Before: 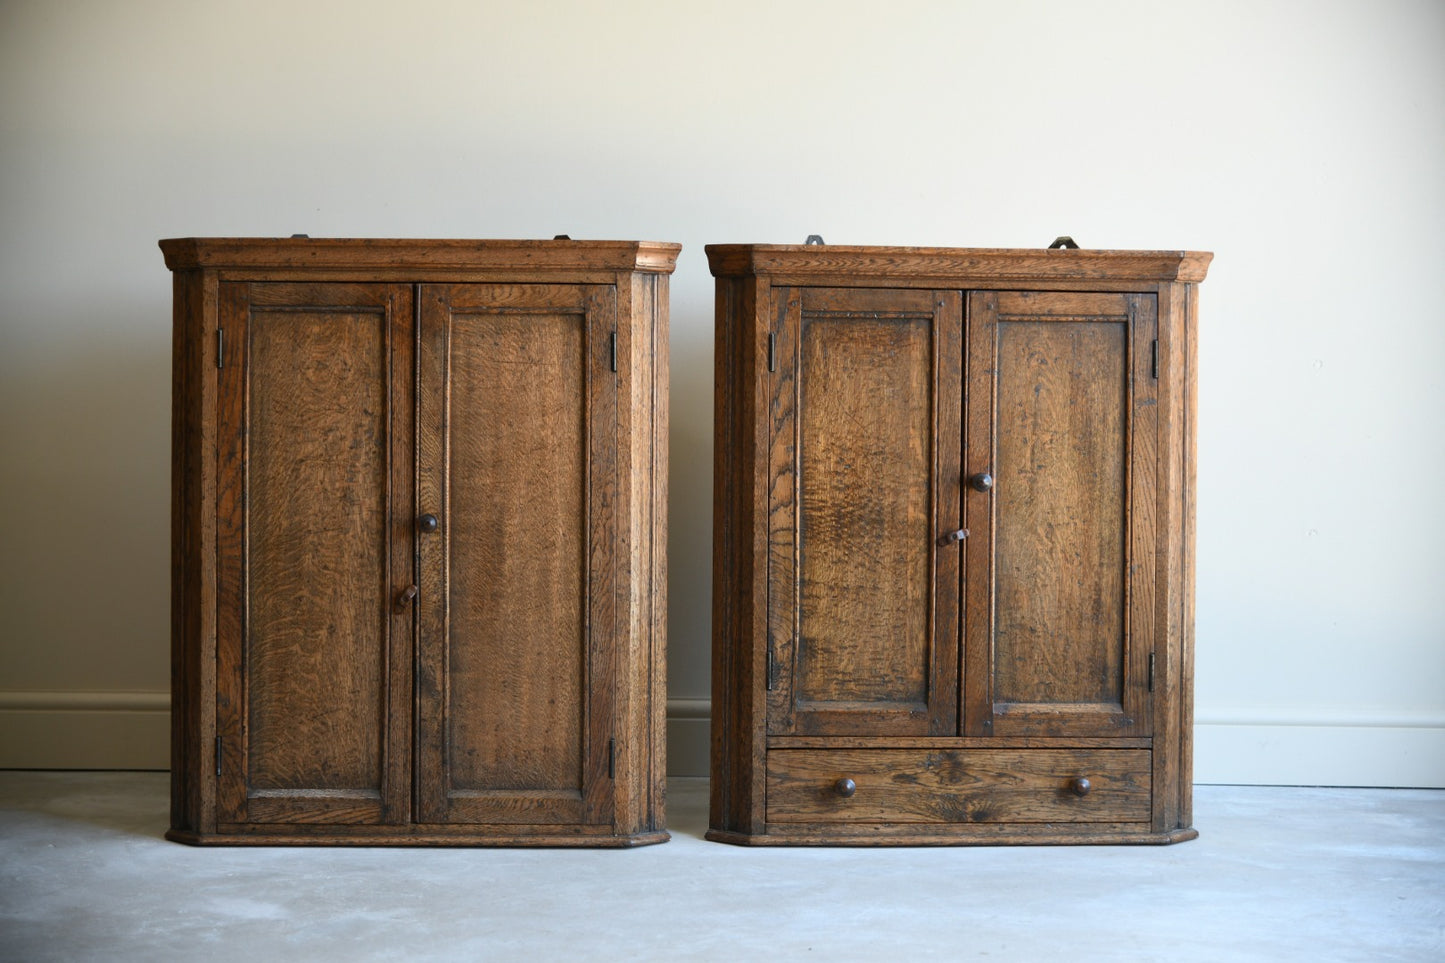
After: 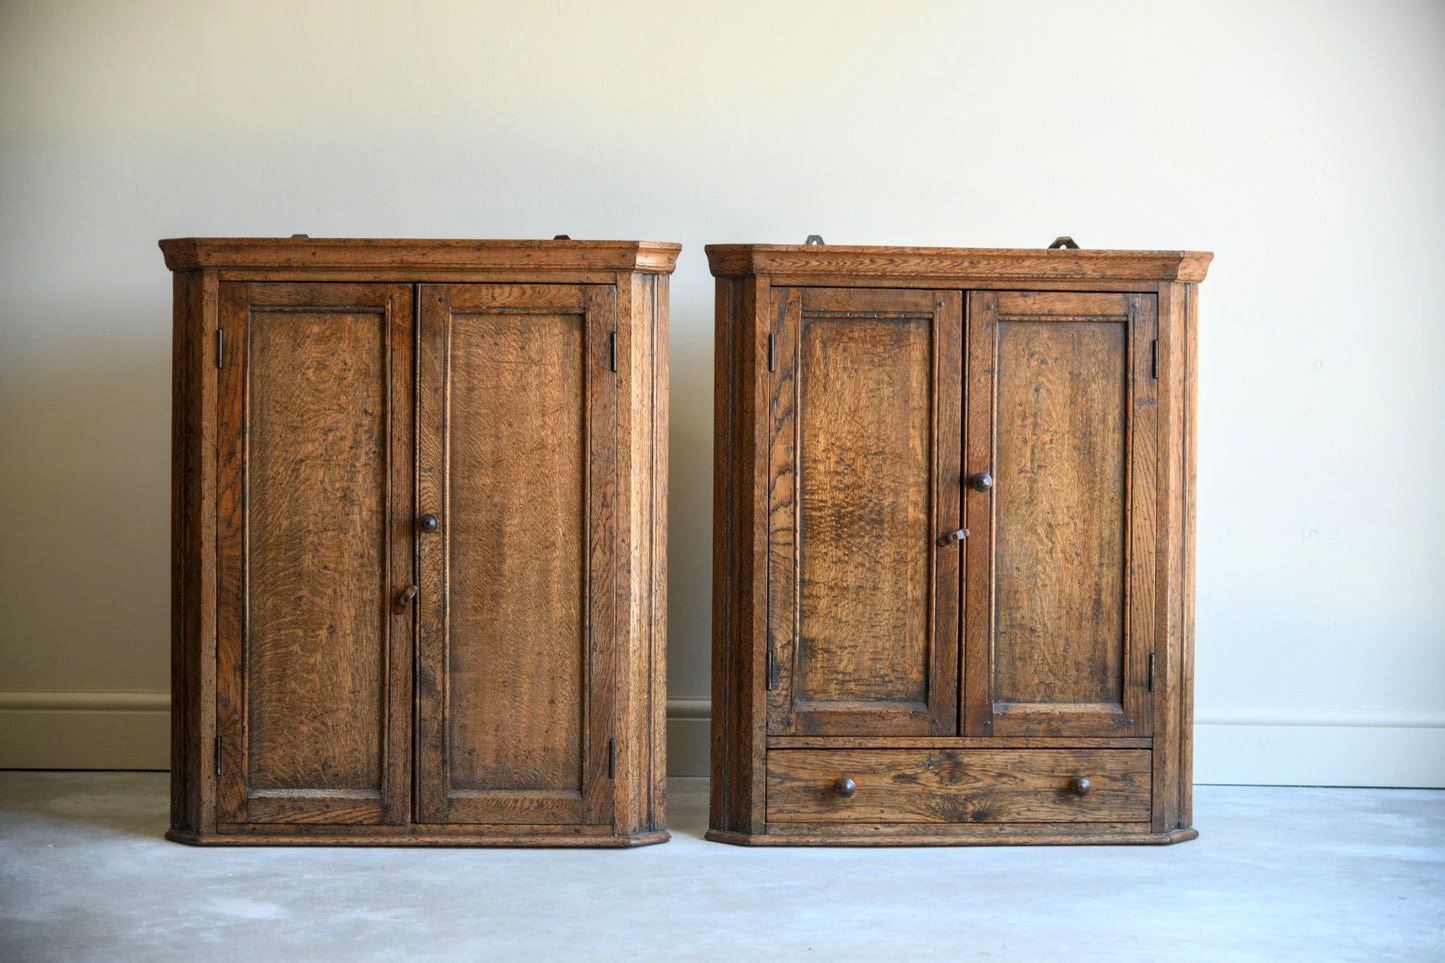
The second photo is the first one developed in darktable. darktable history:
local contrast: detail 130%
contrast brightness saturation: brightness 0.088, saturation 0.195
